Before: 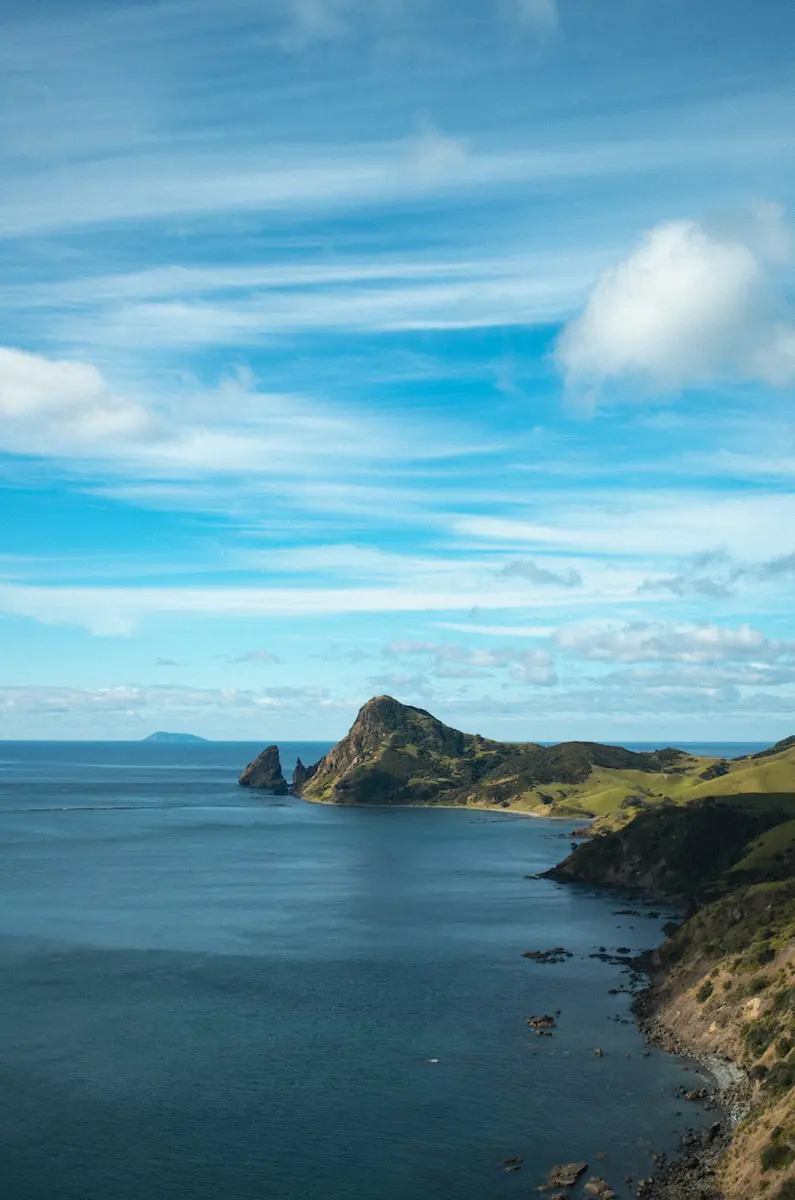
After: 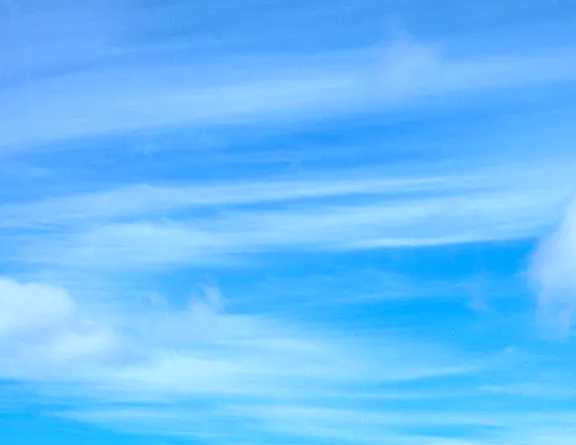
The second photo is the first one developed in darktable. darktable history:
crop: left 0.579%, top 7.627%, right 23.167%, bottom 54.275%
rotate and perspective: rotation 0.074°, lens shift (vertical) 0.096, lens shift (horizontal) -0.041, crop left 0.043, crop right 0.952, crop top 0.024, crop bottom 0.979
white balance: red 0.871, blue 1.249
